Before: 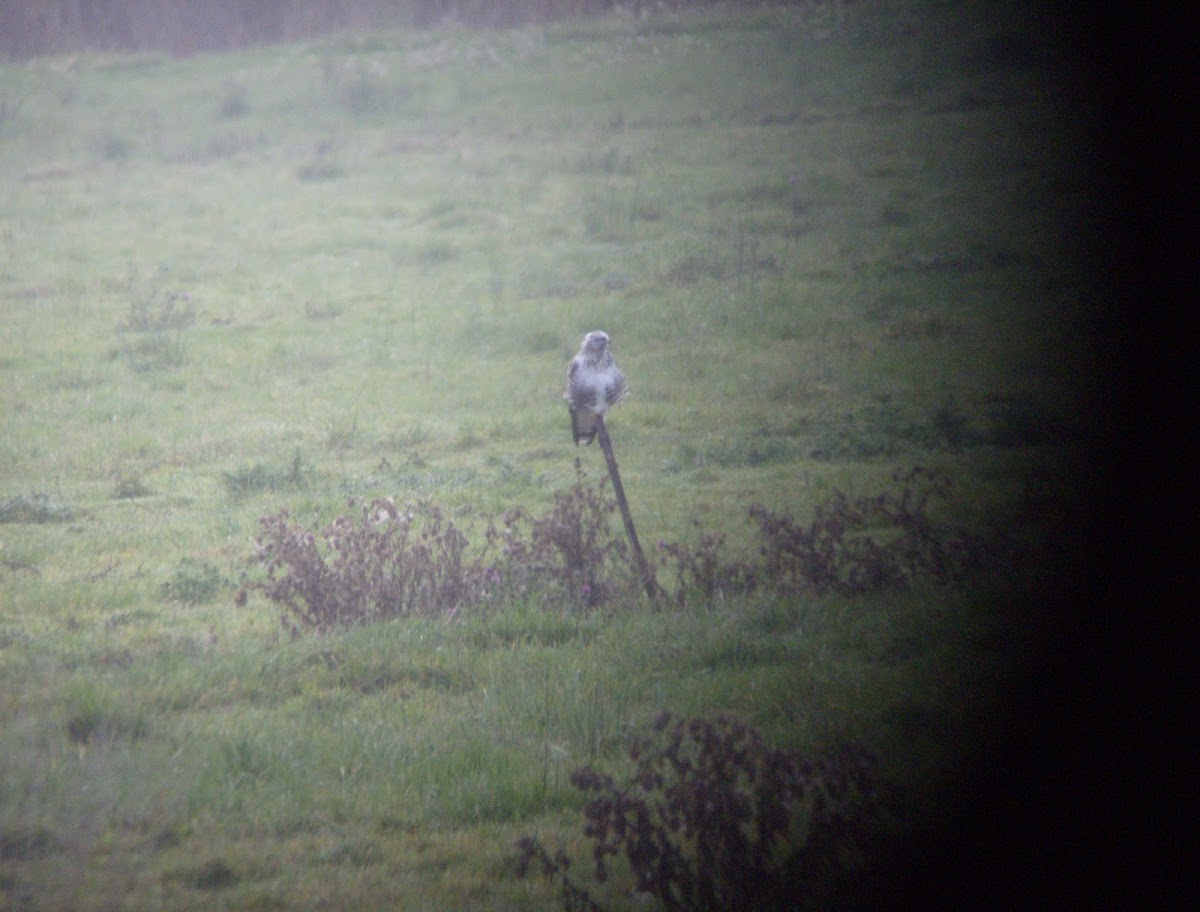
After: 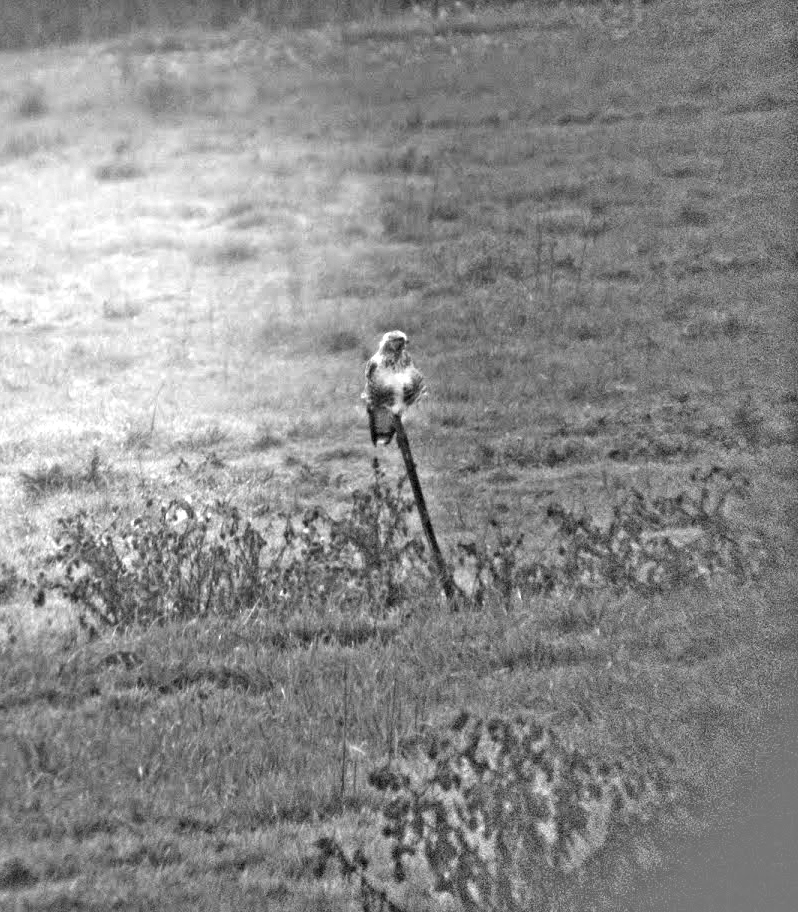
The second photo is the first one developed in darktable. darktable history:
exposure: black level correction 0, exposure 1.75 EV, compensate exposure bias true, compensate highlight preservation false
highpass: on, module defaults
crop: left 16.899%, right 16.556%
white balance: red 1.009, blue 0.985
